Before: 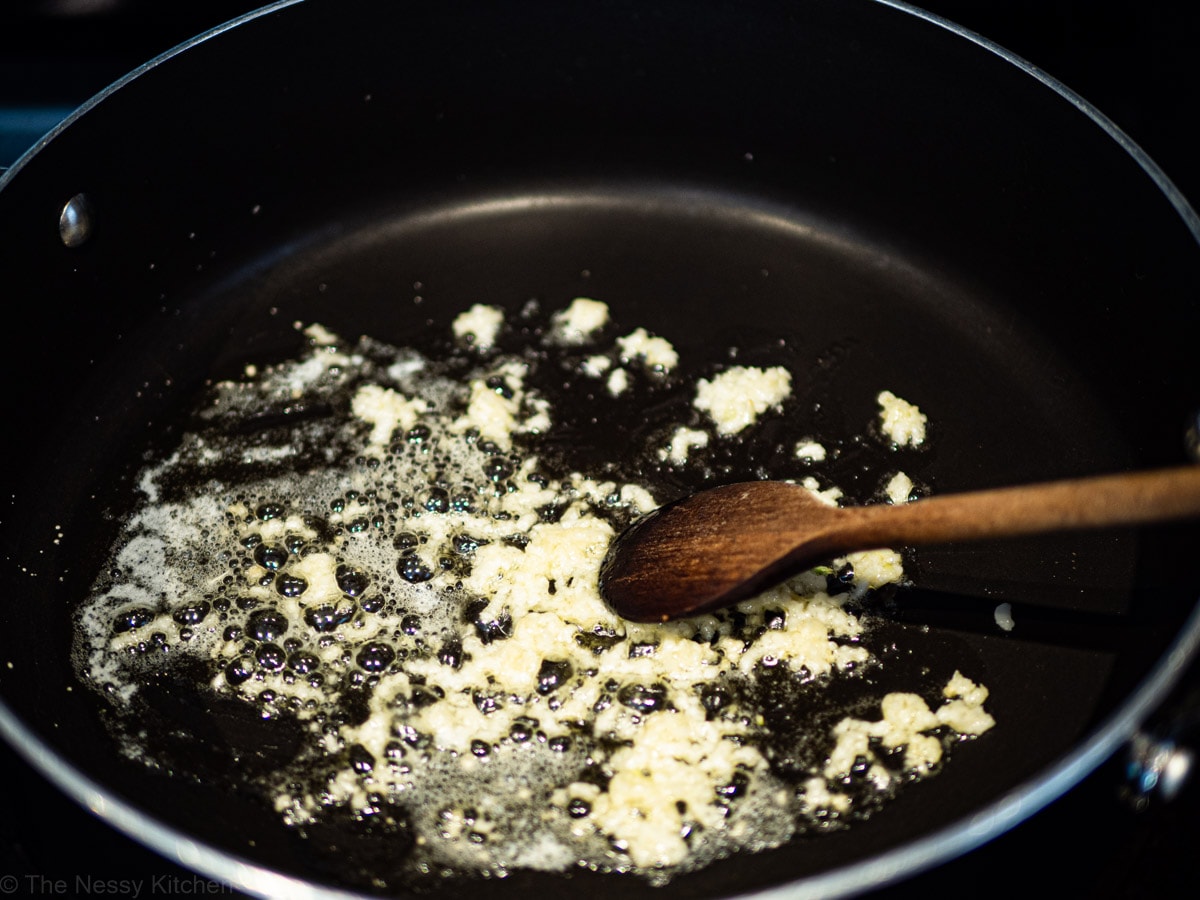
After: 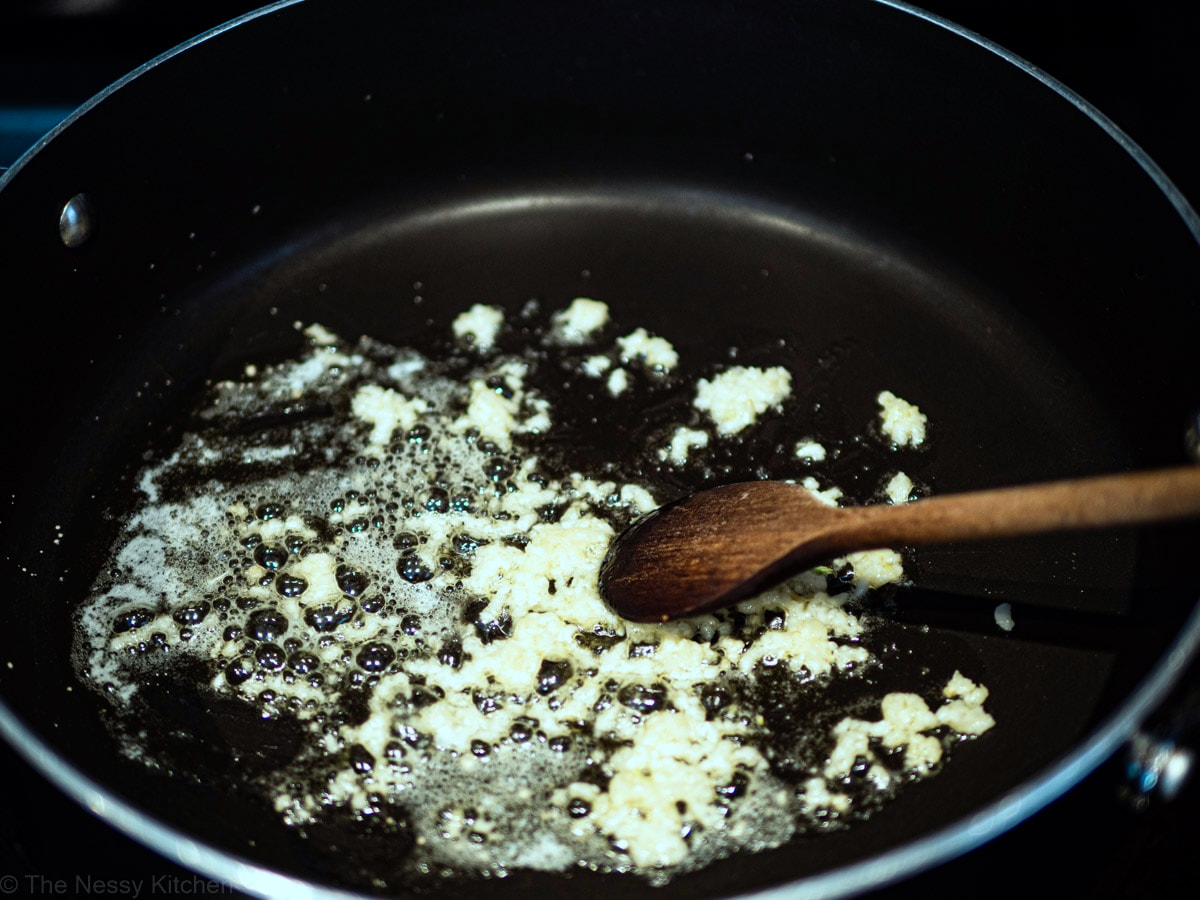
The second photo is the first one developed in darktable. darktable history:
color correction: highlights a* -10.2, highlights b* -10.58
